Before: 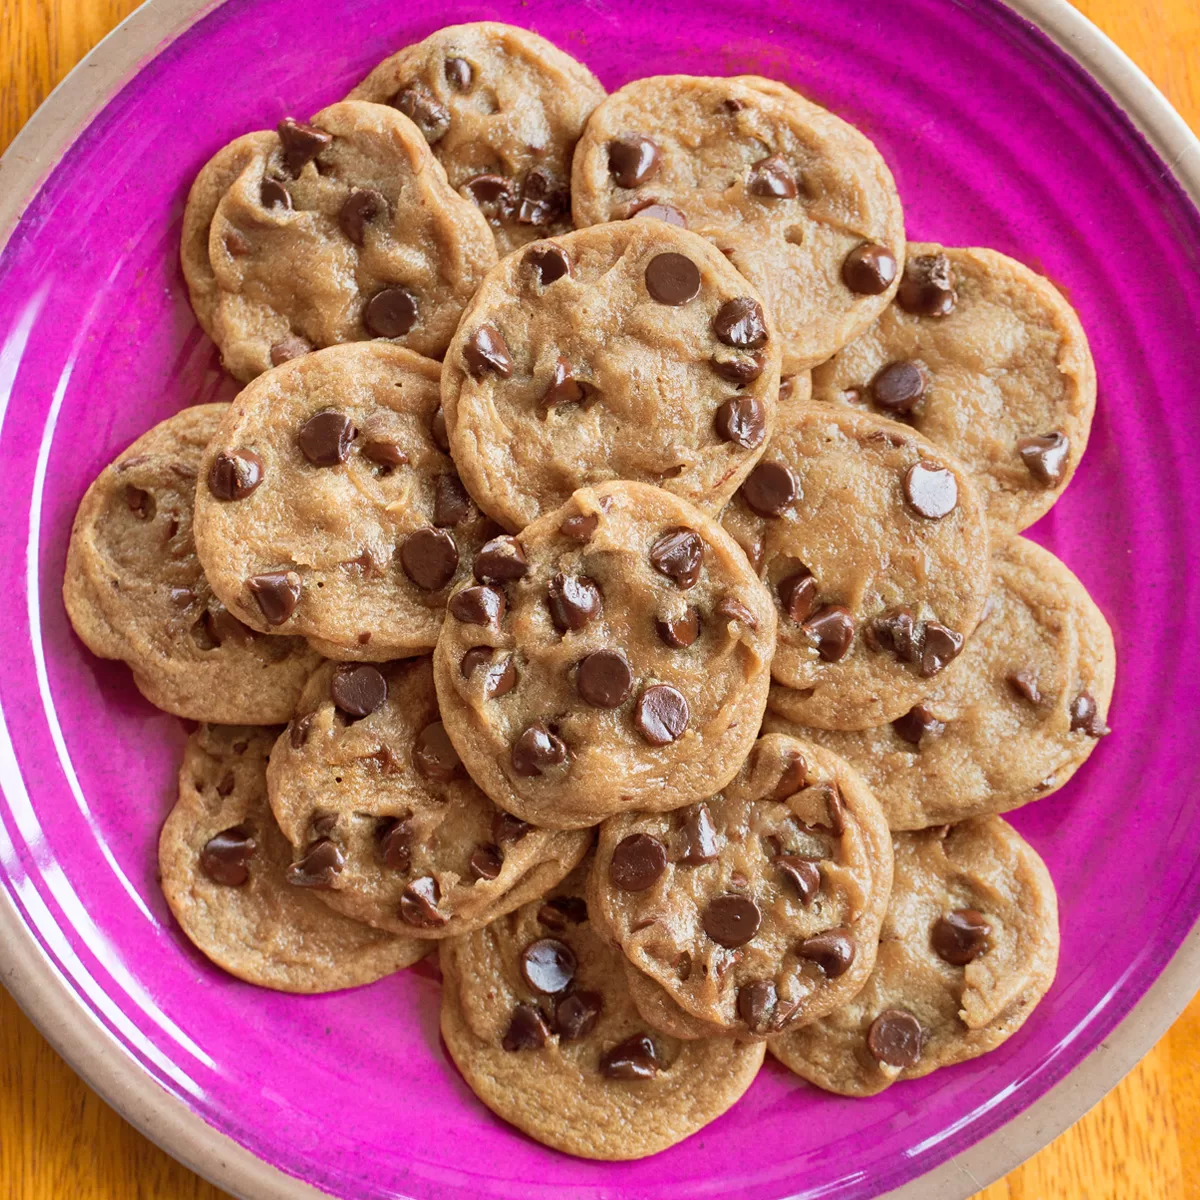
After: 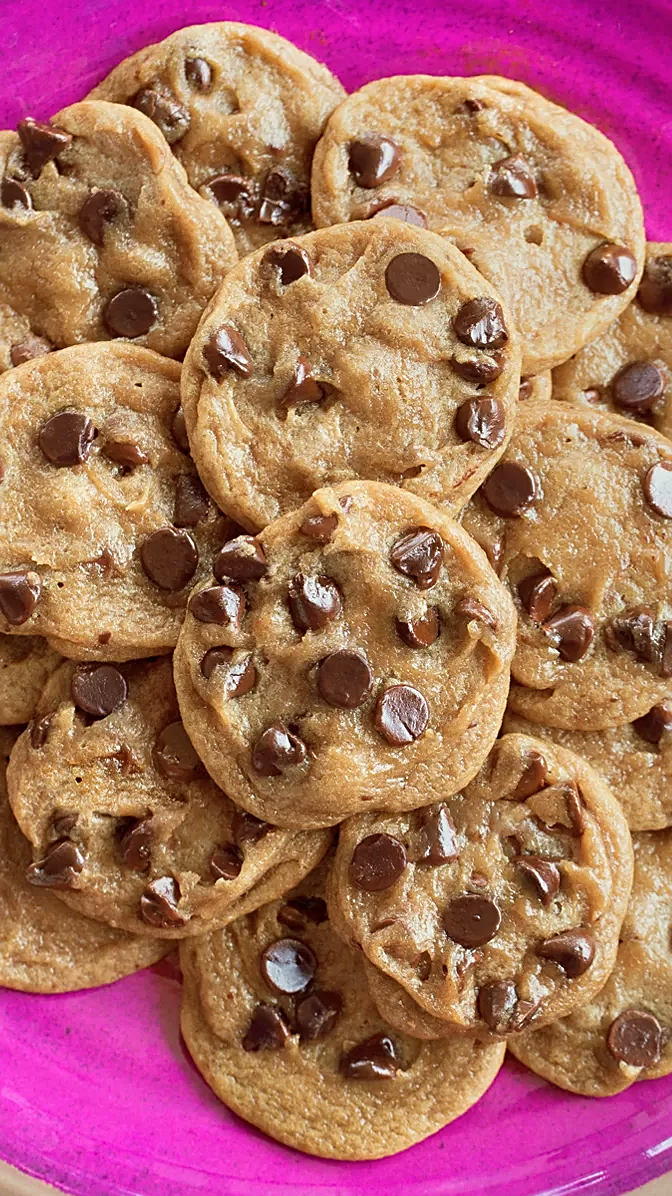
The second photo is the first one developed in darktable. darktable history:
color correction: highlights a* -2.68, highlights b* 2.57
sharpen: on, module defaults
crop: left 21.674%, right 22.086%
